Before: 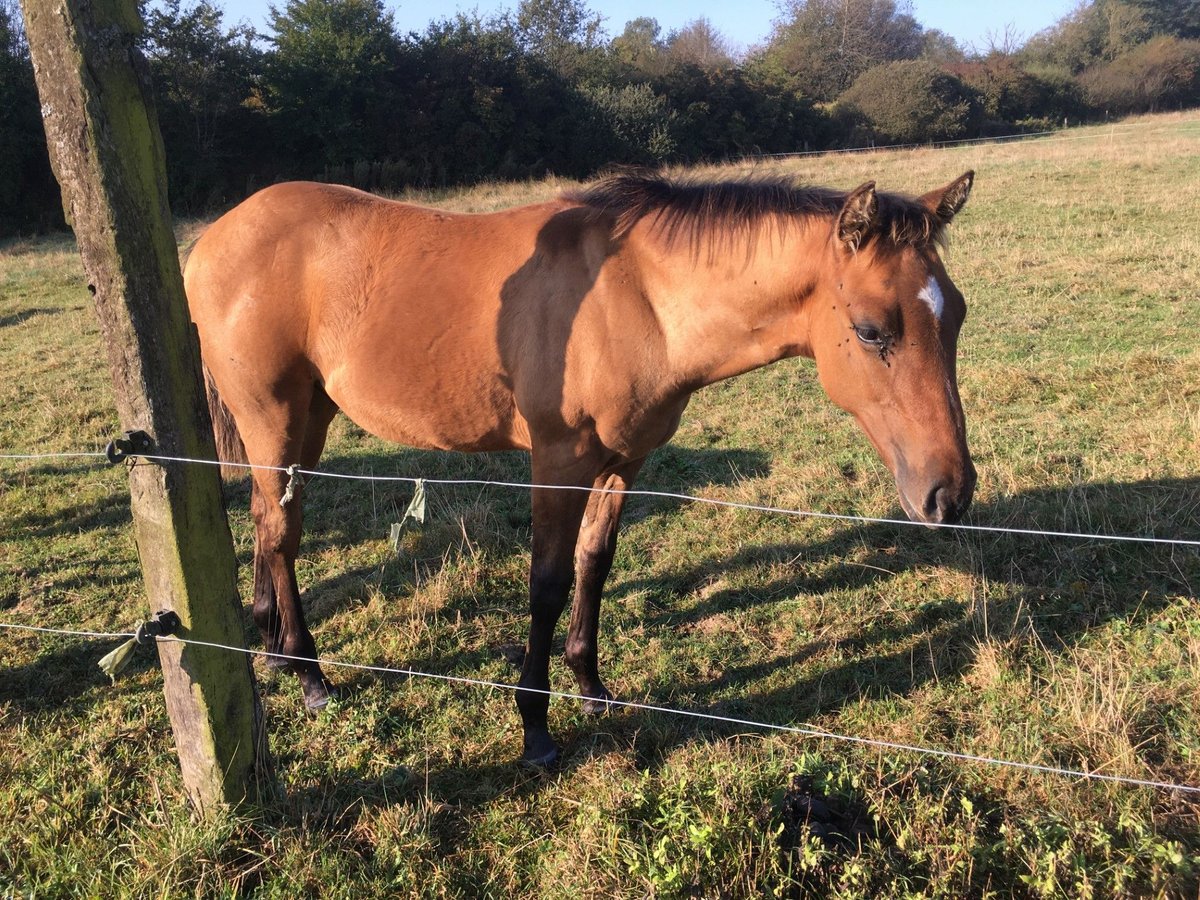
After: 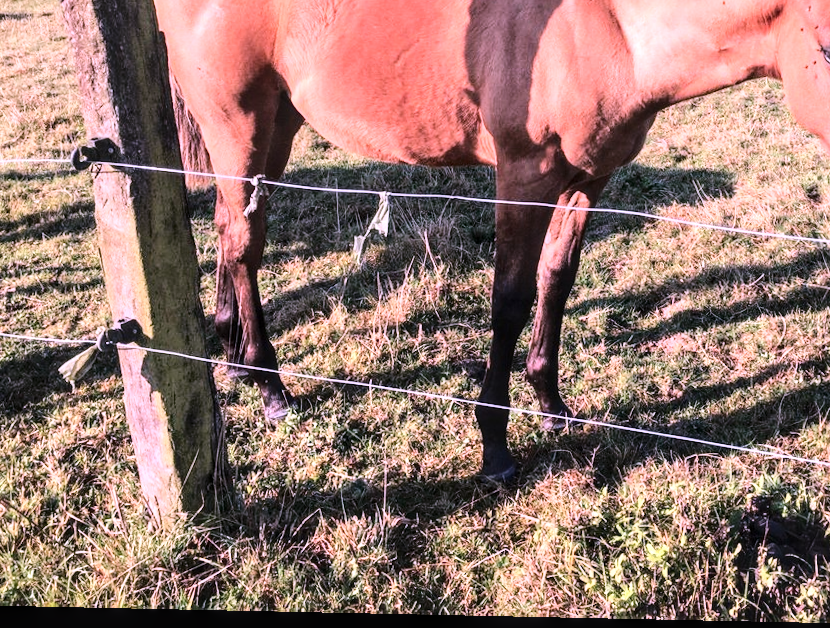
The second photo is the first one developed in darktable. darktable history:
color correction: highlights a* 15.07, highlights b* -24.74
exposure: black level correction 0, exposure 0.499 EV, compensate highlight preservation false
local contrast: detail 130%
crop and rotate: angle -1.2°, left 3.654%, top 32.039%, right 28.227%
base curve: curves: ch0 [(0, 0) (0.036, 0.025) (0.121, 0.166) (0.206, 0.329) (0.605, 0.79) (1, 1)]
